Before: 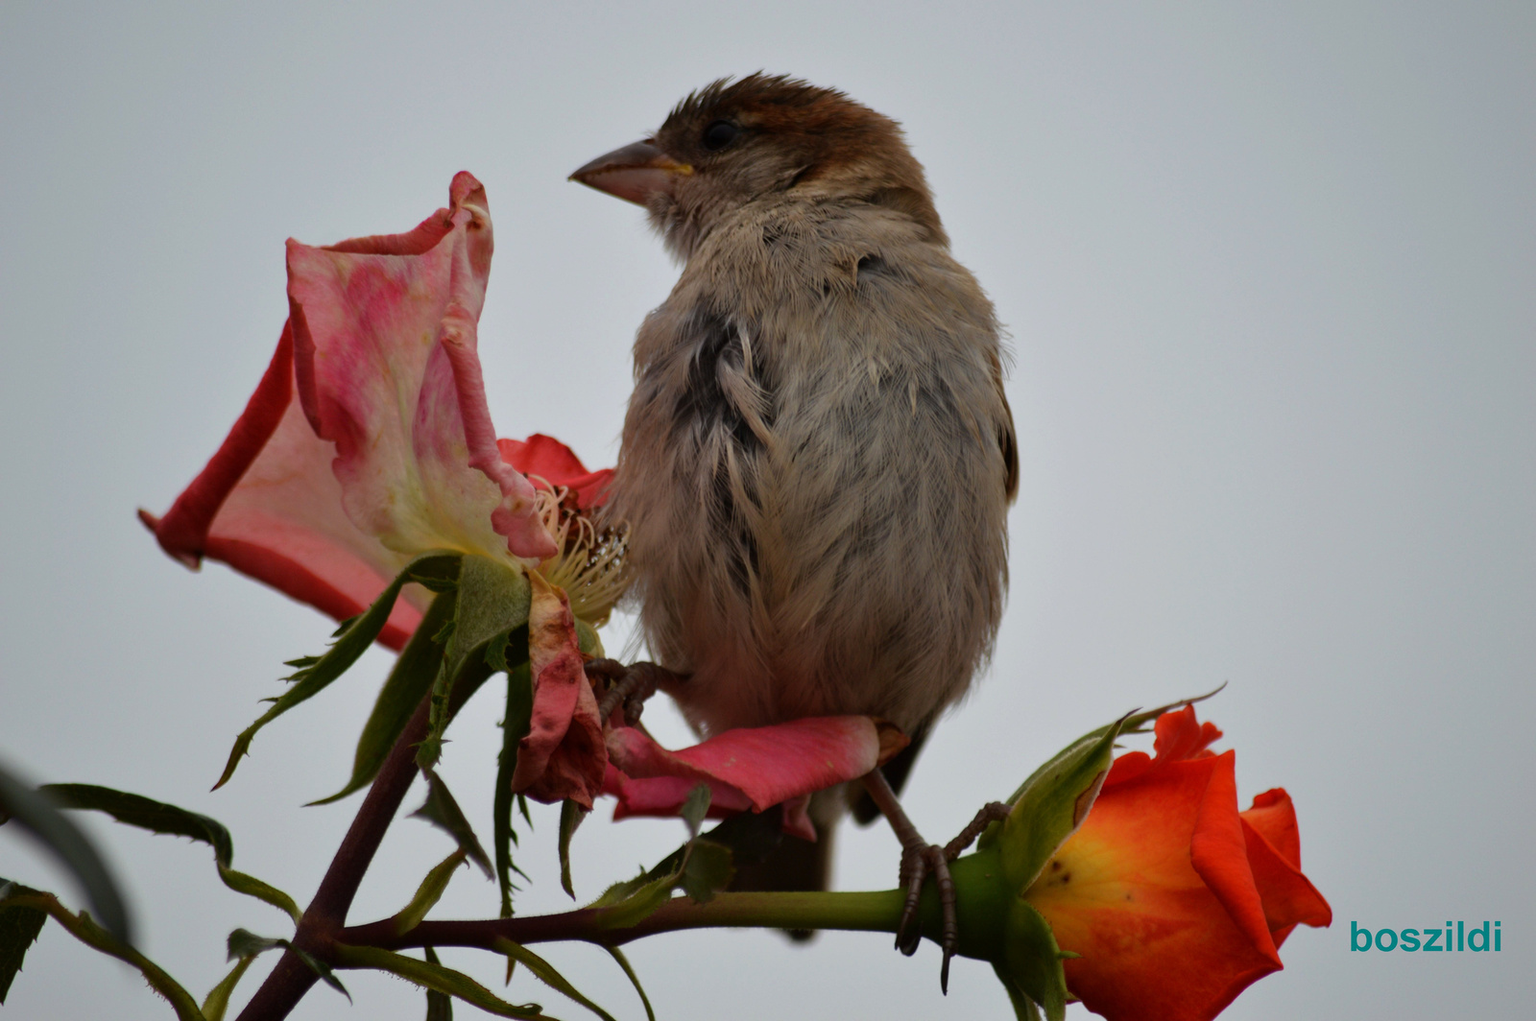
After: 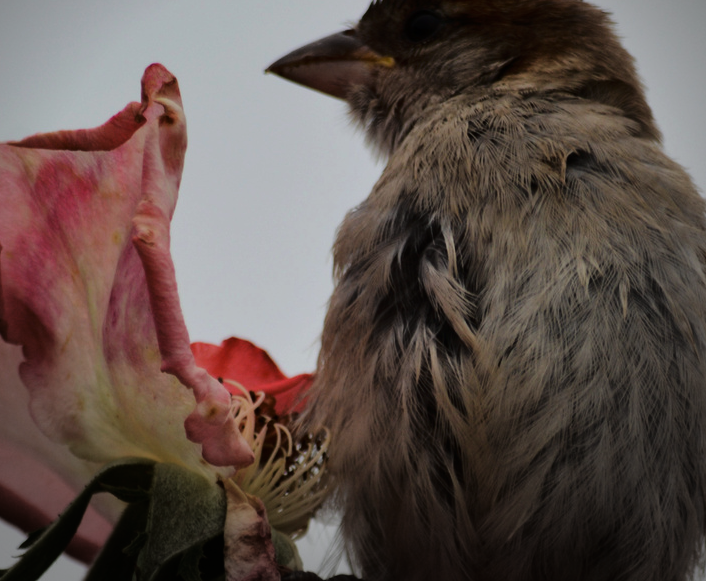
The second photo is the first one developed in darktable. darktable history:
exposure: compensate highlight preservation false
tone curve: curves: ch0 [(0, 0) (0.181, 0.087) (0.498, 0.485) (0.78, 0.742) (0.993, 0.954)]; ch1 [(0, 0) (0.311, 0.149) (0.395, 0.349) (0.488, 0.477) (0.612, 0.641) (1, 1)]; ch2 [(0, 0) (0.5, 0.5) (0.638, 0.667) (1, 1)], color space Lab, linked channels, preserve colors none
vignetting: center (-0.064, -0.316), automatic ratio true
crop: left 20.438%, top 10.853%, right 35.397%, bottom 34.521%
